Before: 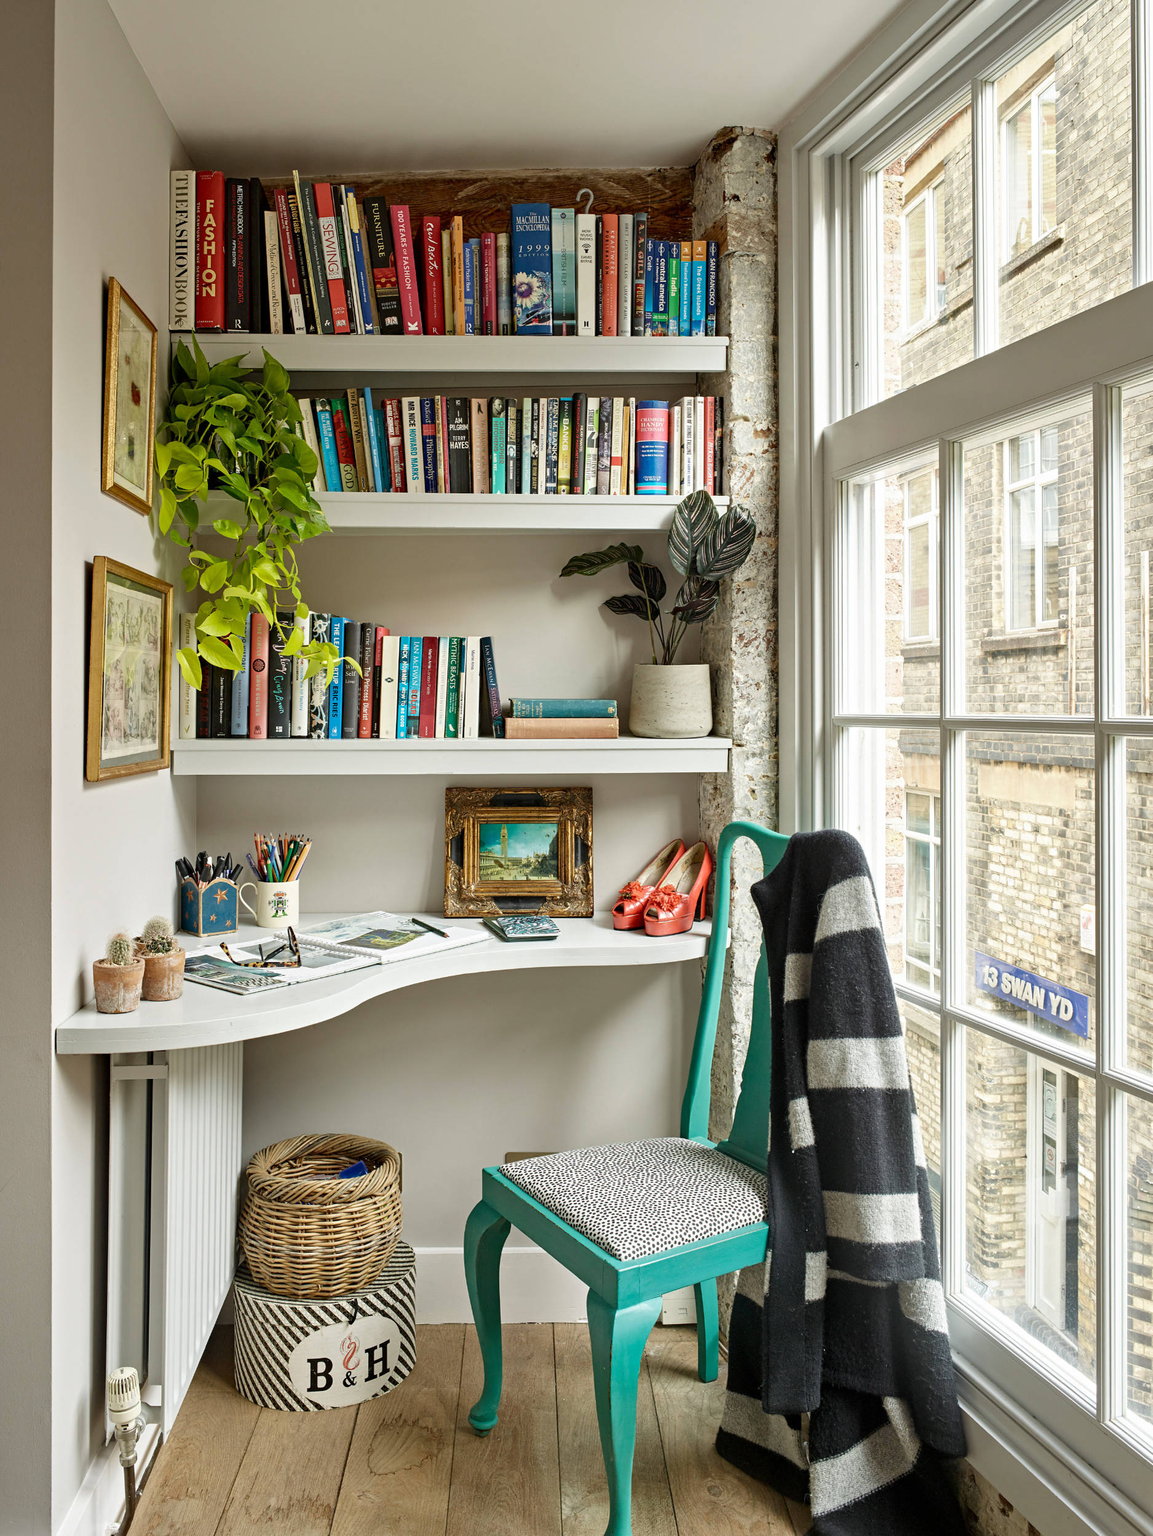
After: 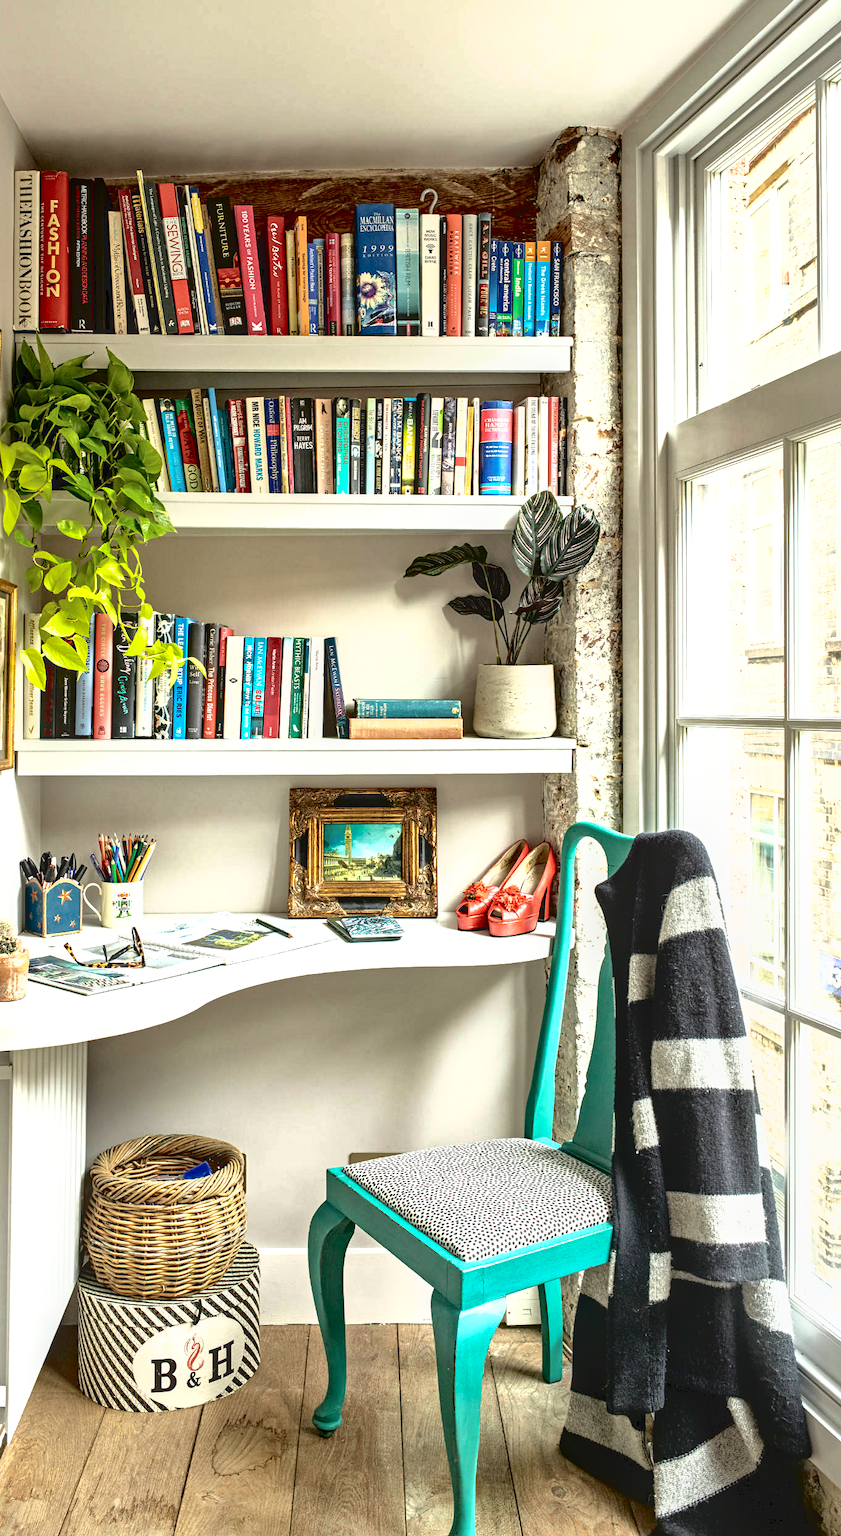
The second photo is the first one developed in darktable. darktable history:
base curve: curves: ch0 [(0, 0) (0.303, 0.277) (1, 1)], preserve colors none
crop: left 13.593%, top 0%, right 13.381%
local contrast: on, module defaults
shadows and highlights: on, module defaults
tone equalizer: -8 EV -0.716 EV, -7 EV -0.671 EV, -6 EV -0.598 EV, -5 EV -0.424 EV, -3 EV 0.385 EV, -2 EV 0.6 EV, -1 EV 0.675 EV, +0 EV 0.741 EV, smoothing diameter 24.85%, edges refinement/feathering 7.7, preserve details guided filter
tone curve: curves: ch0 [(0, 0) (0.003, 0.033) (0.011, 0.033) (0.025, 0.036) (0.044, 0.039) (0.069, 0.04) (0.1, 0.043) (0.136, 0.052) (0.177, 0.085) (0.224, 0.14) (0.277, 0.225) (0.335, 0.333) (0.399, 0.419) (0.468, 0.51) (0.543, 0.603) (0.623, 0.713) (0.709, 0.808) (0.801, 0.901) (0.898, 0.98) (1, 1)], color space Lab, independent channels, preserve colors none
